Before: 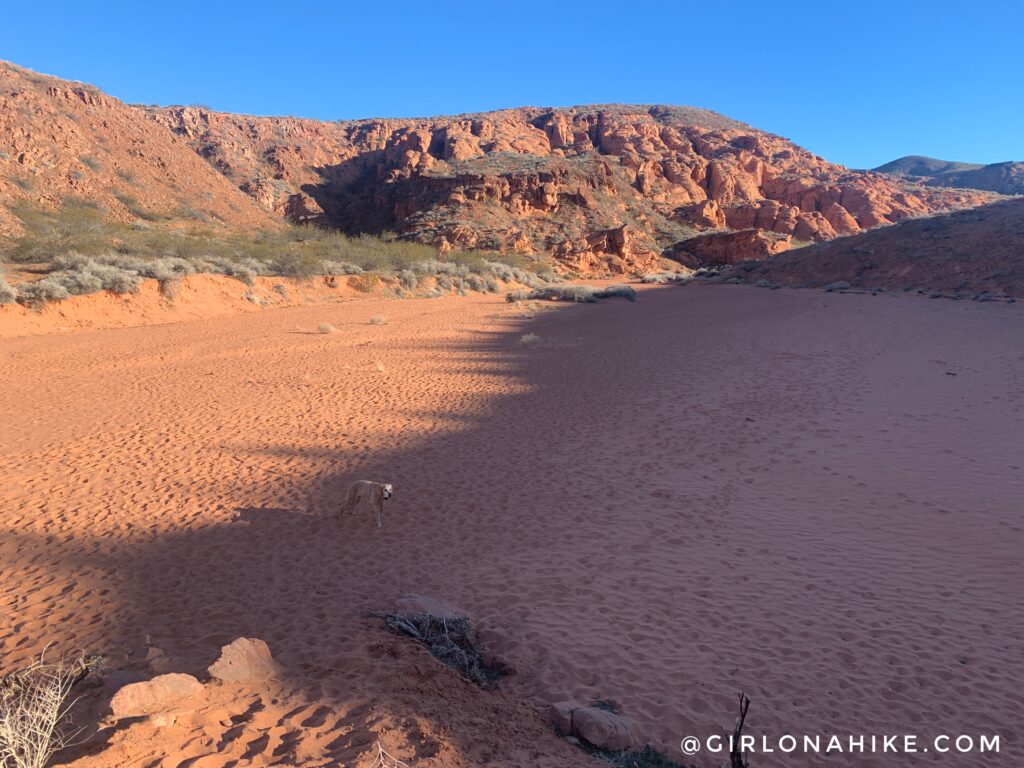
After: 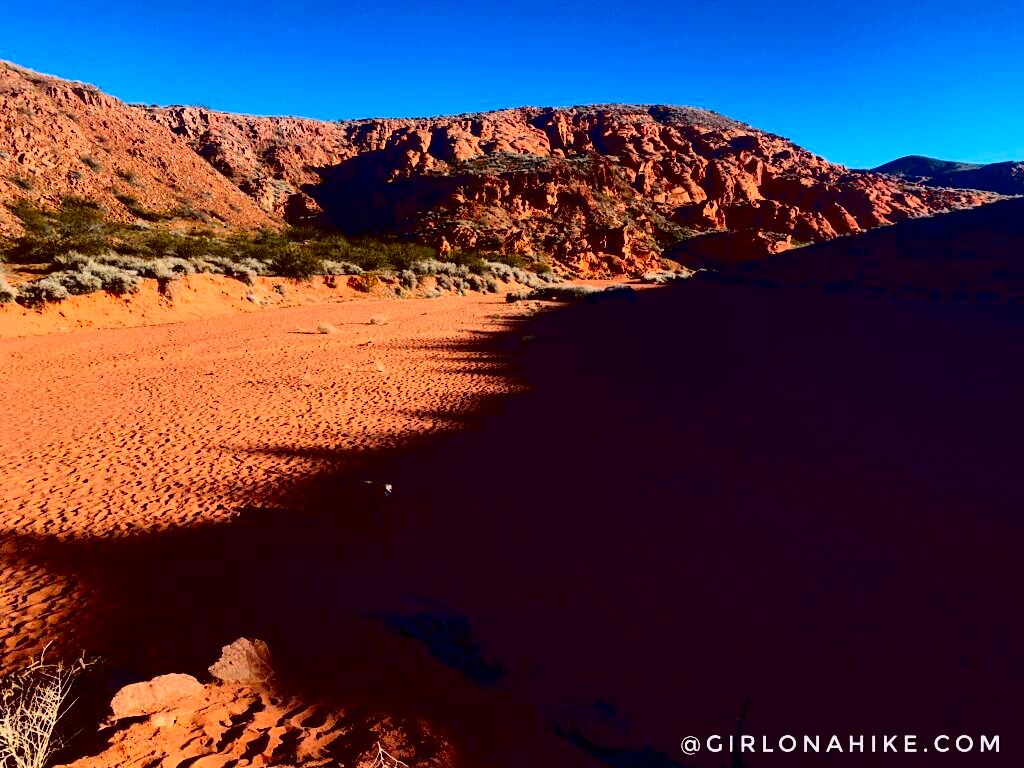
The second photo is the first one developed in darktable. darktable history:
filmic rgb: black relative exposure -7.65 EV, white relative exposure 4.56 EV, hardness 3.61
contrast brightness saturation: contrast 0.782, brightness -0.99, saturation 0.991
